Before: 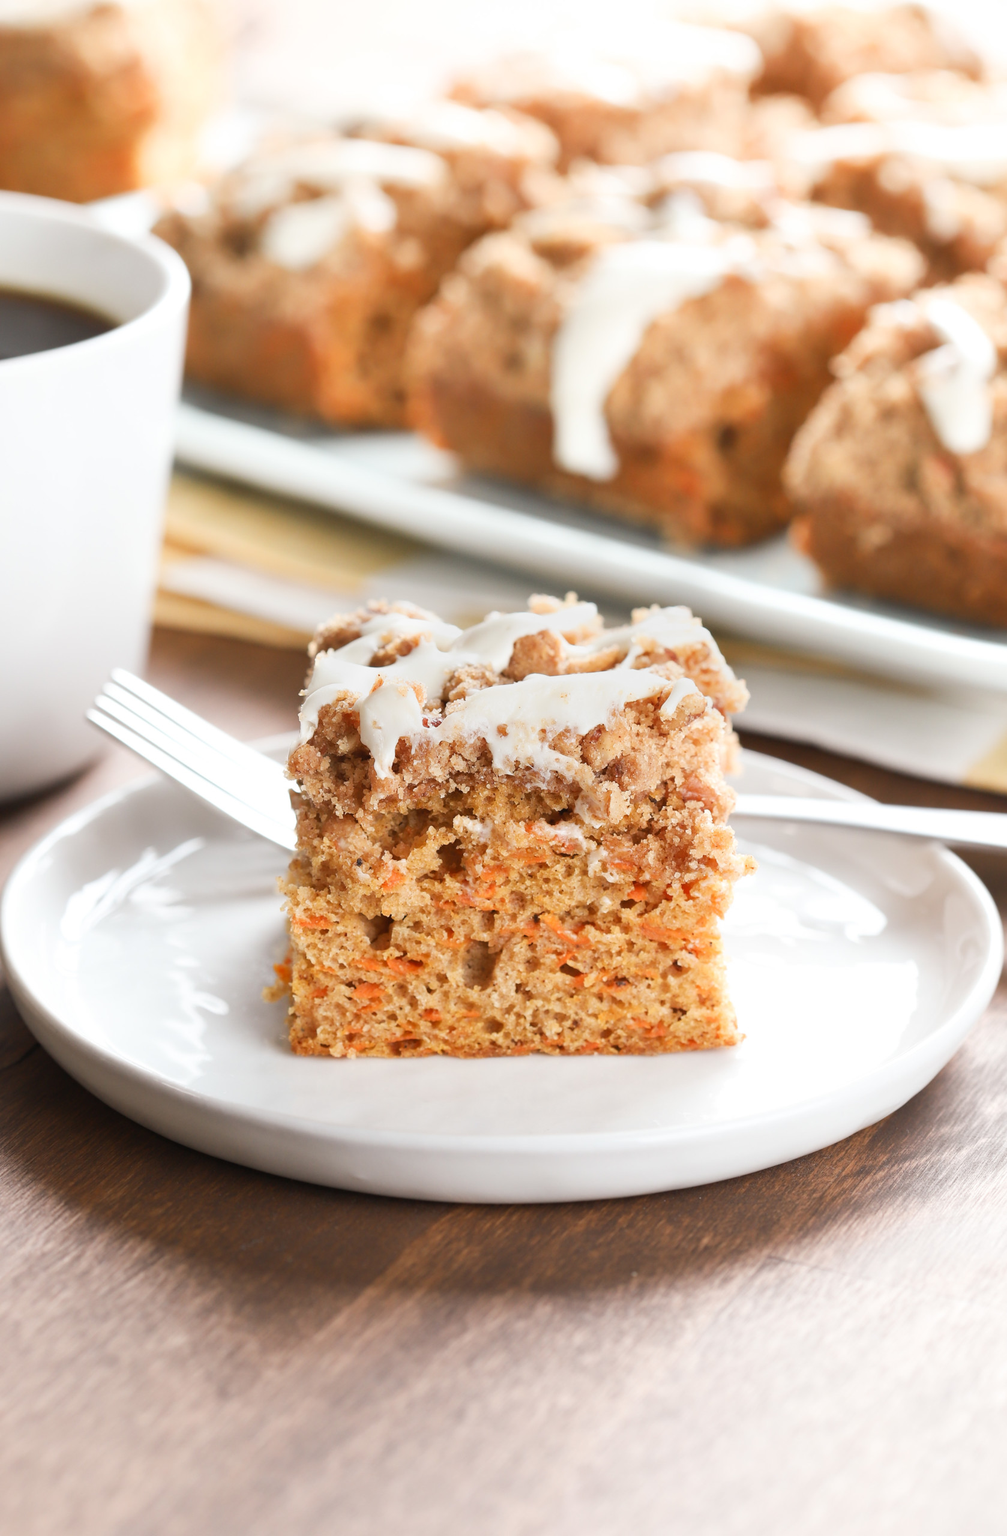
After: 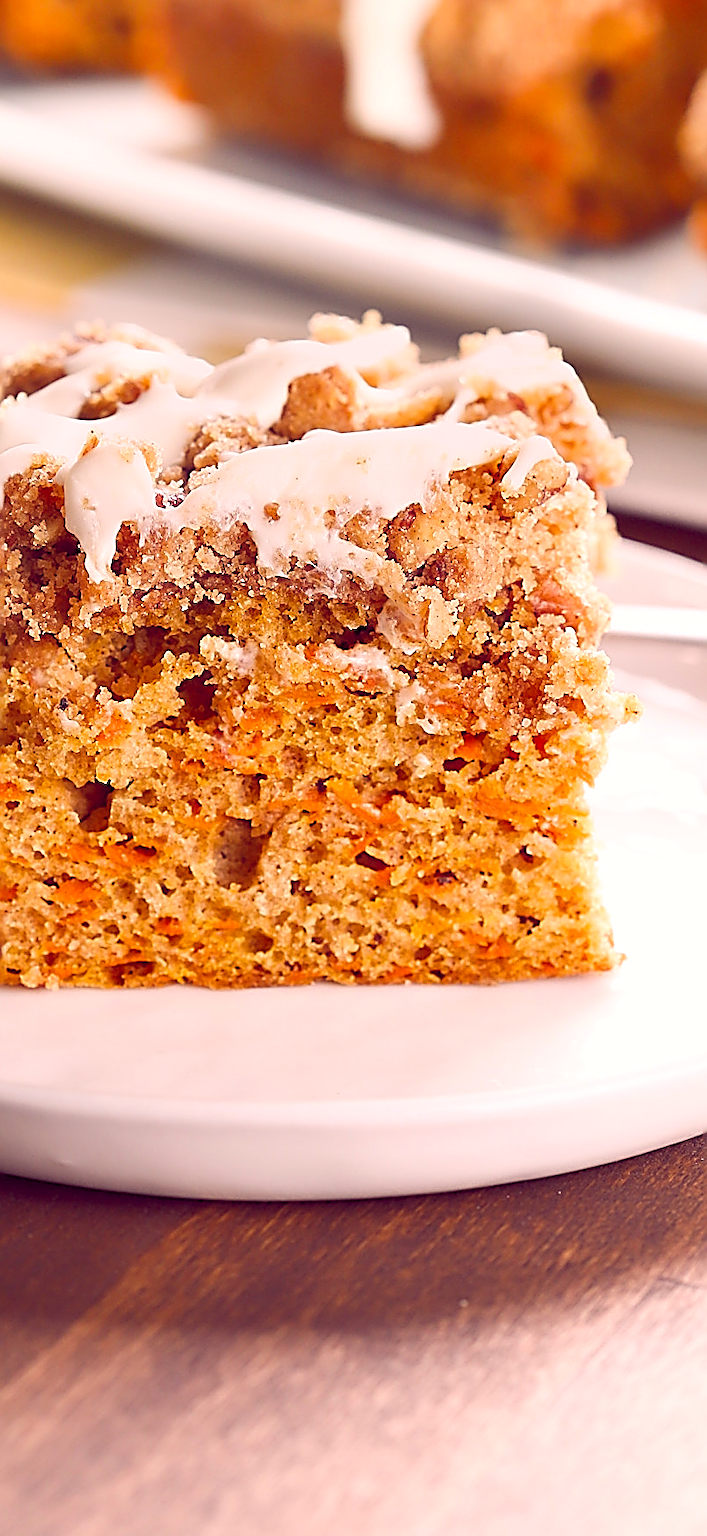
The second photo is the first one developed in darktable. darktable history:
haze removal: strength -0.1, adaptive false
sharpen: amount 2
color balance rgb: shadows lift › chroma 6.43%, shadows lift › hue 305.74°, highlights gain › chroma 2.43%, highlights gain › hue 35.74°, global offset › chroma 0.28%, global offset › hue 320.29°, linear chroma grading › global chroma 5.5%, perceptual saturation grading › global saturation 30%, contrast 5.15%
crop: left 31.379%, top 24.658%, right 20.326%, bottom 6.628%
white balance: emerald 1
